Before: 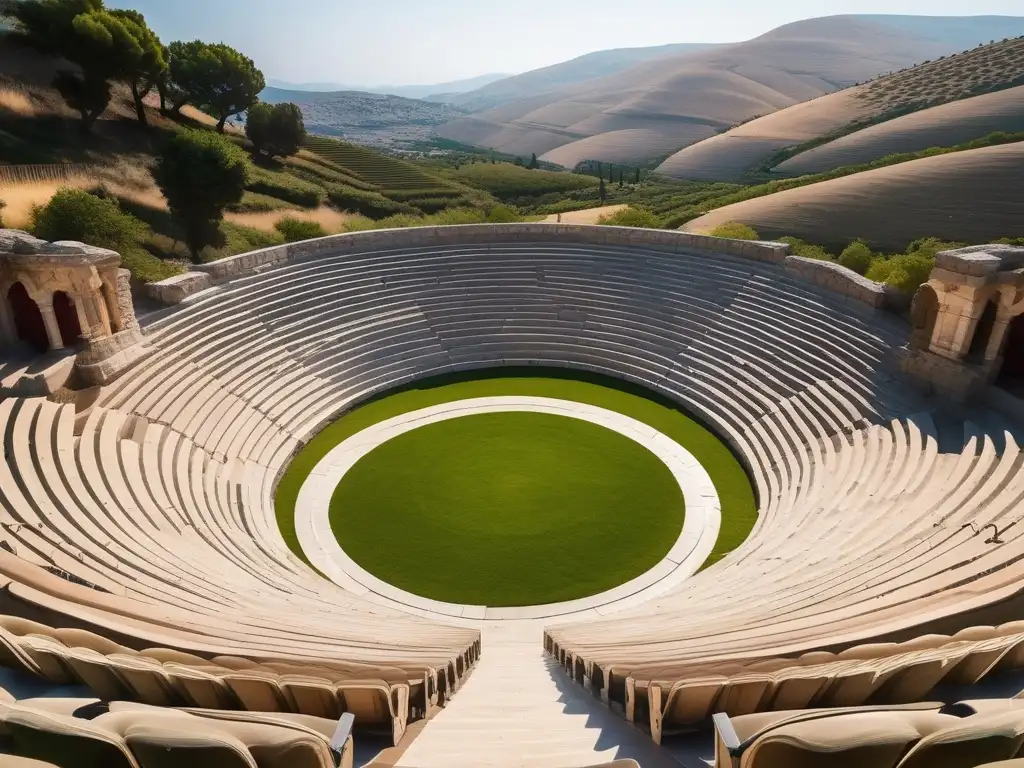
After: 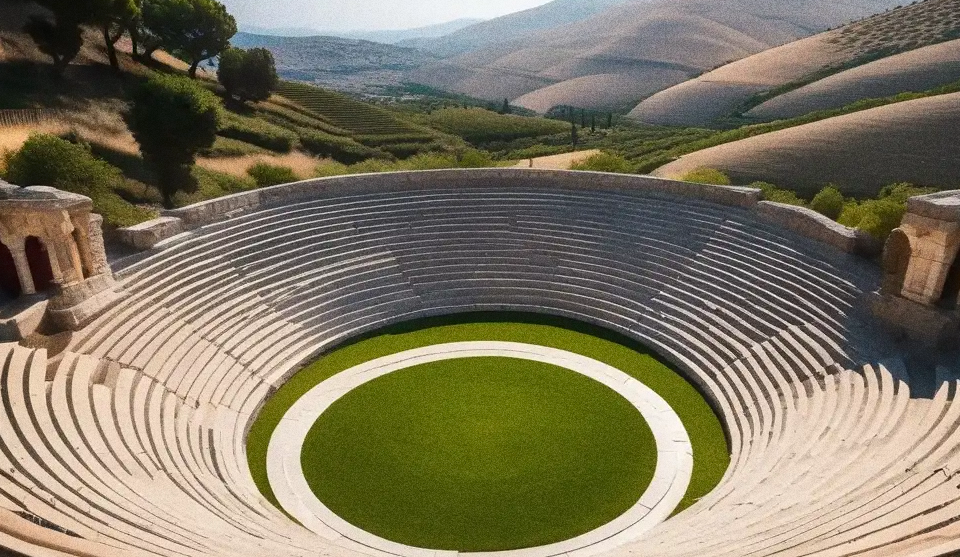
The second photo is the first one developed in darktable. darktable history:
grain: coarseness 0.09 ISO, strength 40%
crop: left 2.737%, top 7.287%, right 3.421%, bottom 20.179%
